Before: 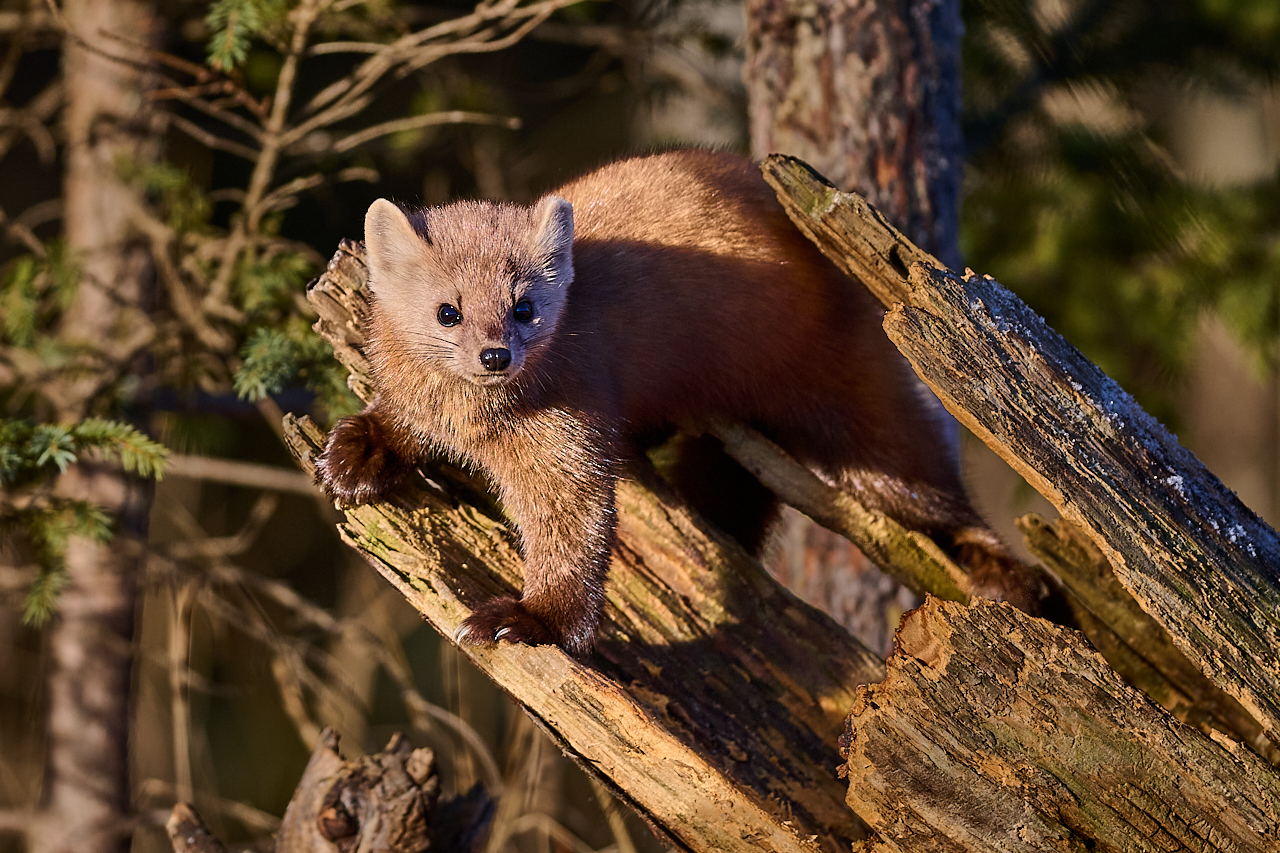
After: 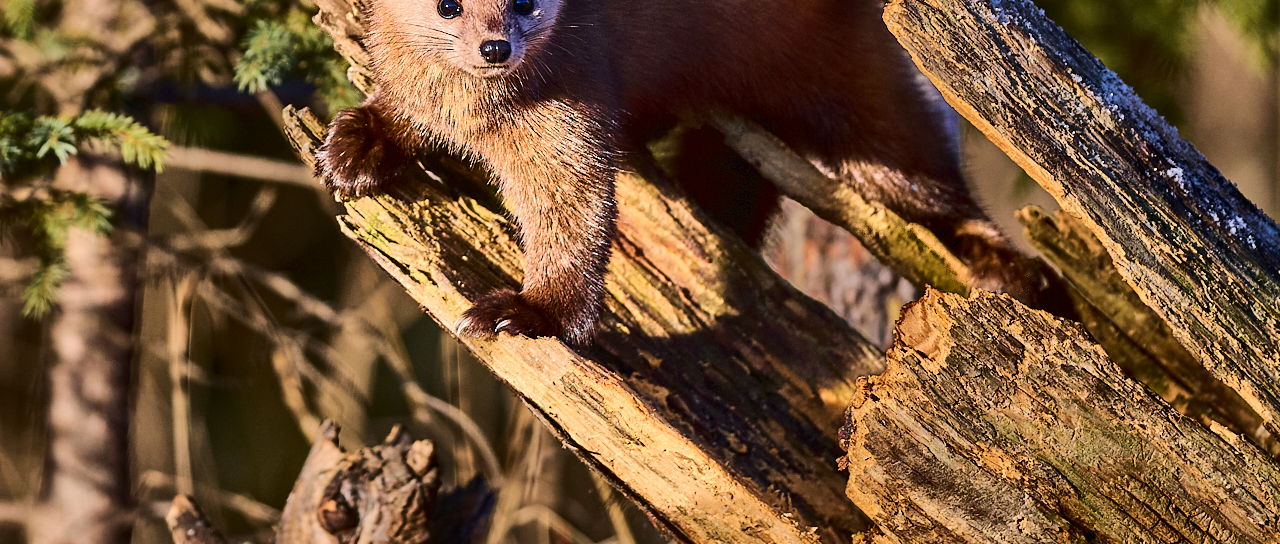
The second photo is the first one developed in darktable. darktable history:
local contrast: mode bilateral grid, contrast 19, coarseness 50, detail 144%, midtone range 0.2
crop and rotate: top 36.224%
tone curve: curves: ch0 [(0, 0) (0.003, 0.039) (0.011, 0.041) (0.025, 0.048) (0.044, 0.065) (0.069, 0.084) (0.1, 0.104) (0.136, 0.137) (0.177, 0.19) (0.224, 0.245) (0.277, 0.32) (0.335, 0.409) (0.399, 0.496) (0.468, 0.58) (0.543, 0.656) (0.623, 0.733) (0.709, 0.796) (0.801, 0.852) (0.898, 0.93) (1, 1)]
